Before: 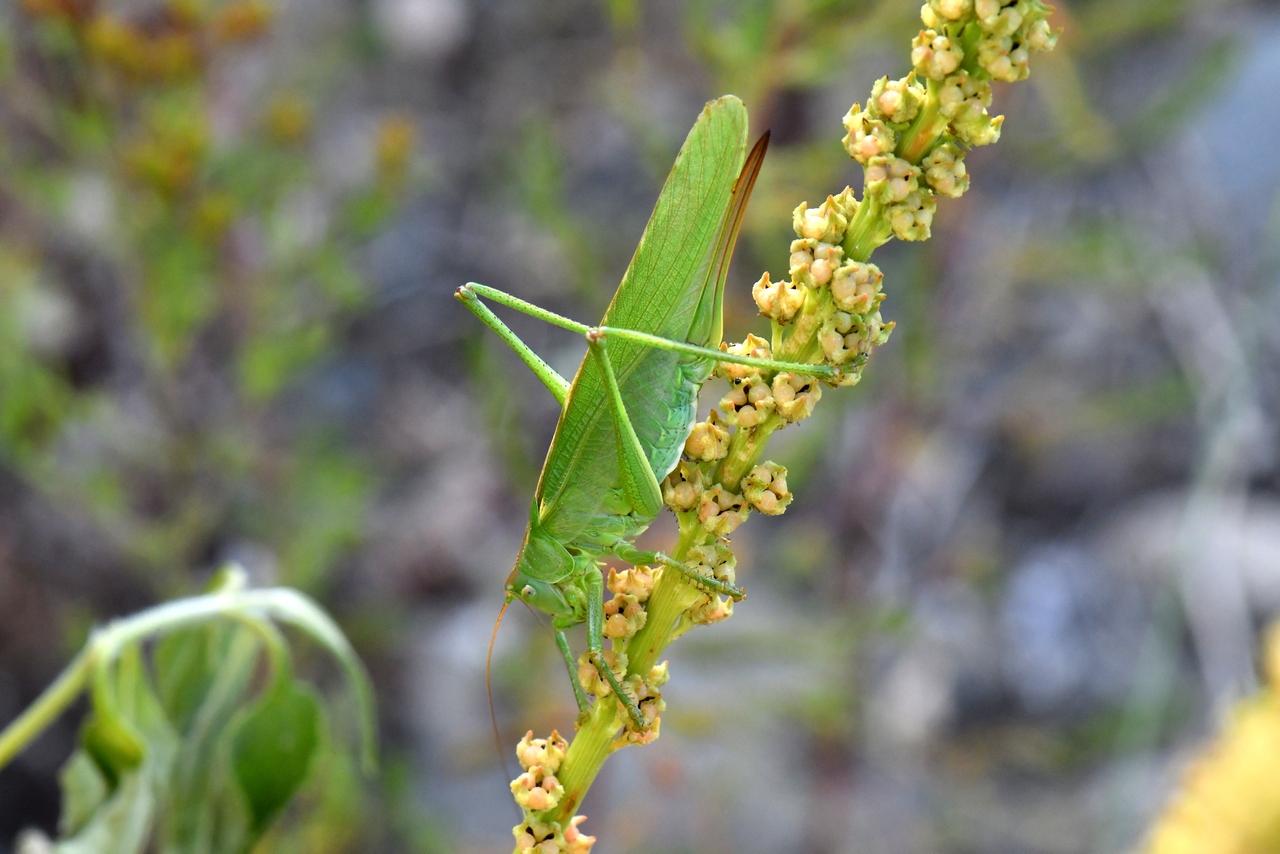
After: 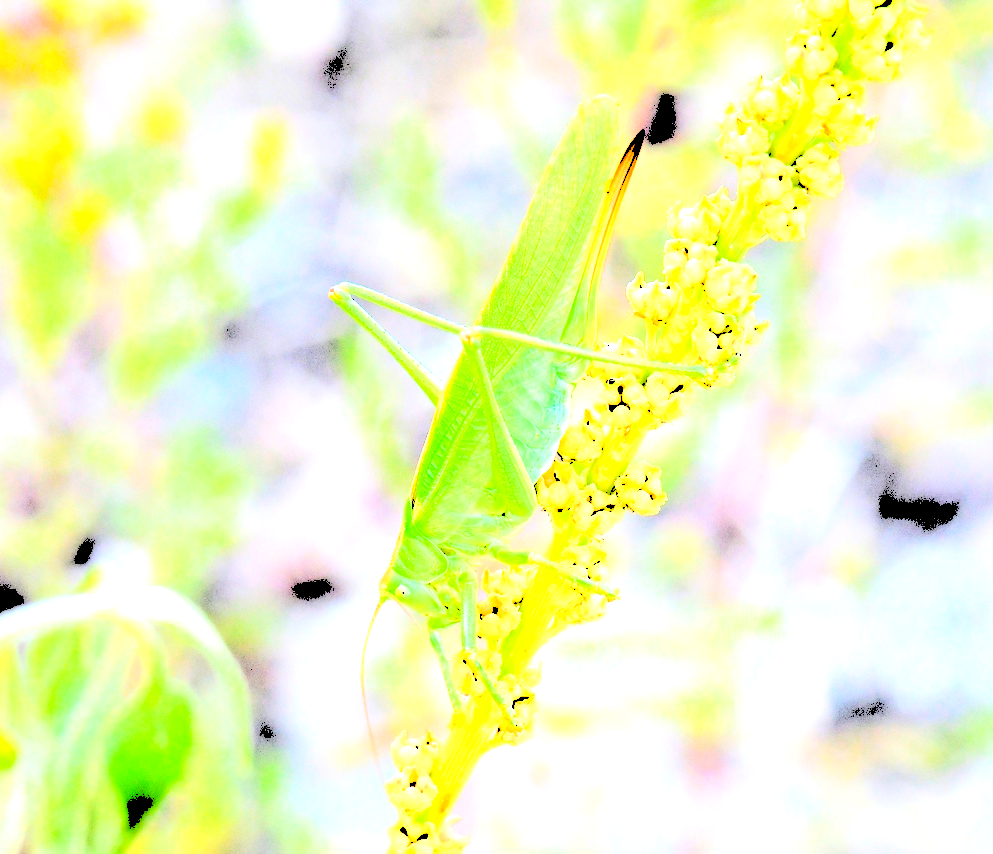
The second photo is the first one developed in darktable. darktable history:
levels: levels [0.246, 0.256, 0.506]
crop: left 9.881%, right 12.496%
